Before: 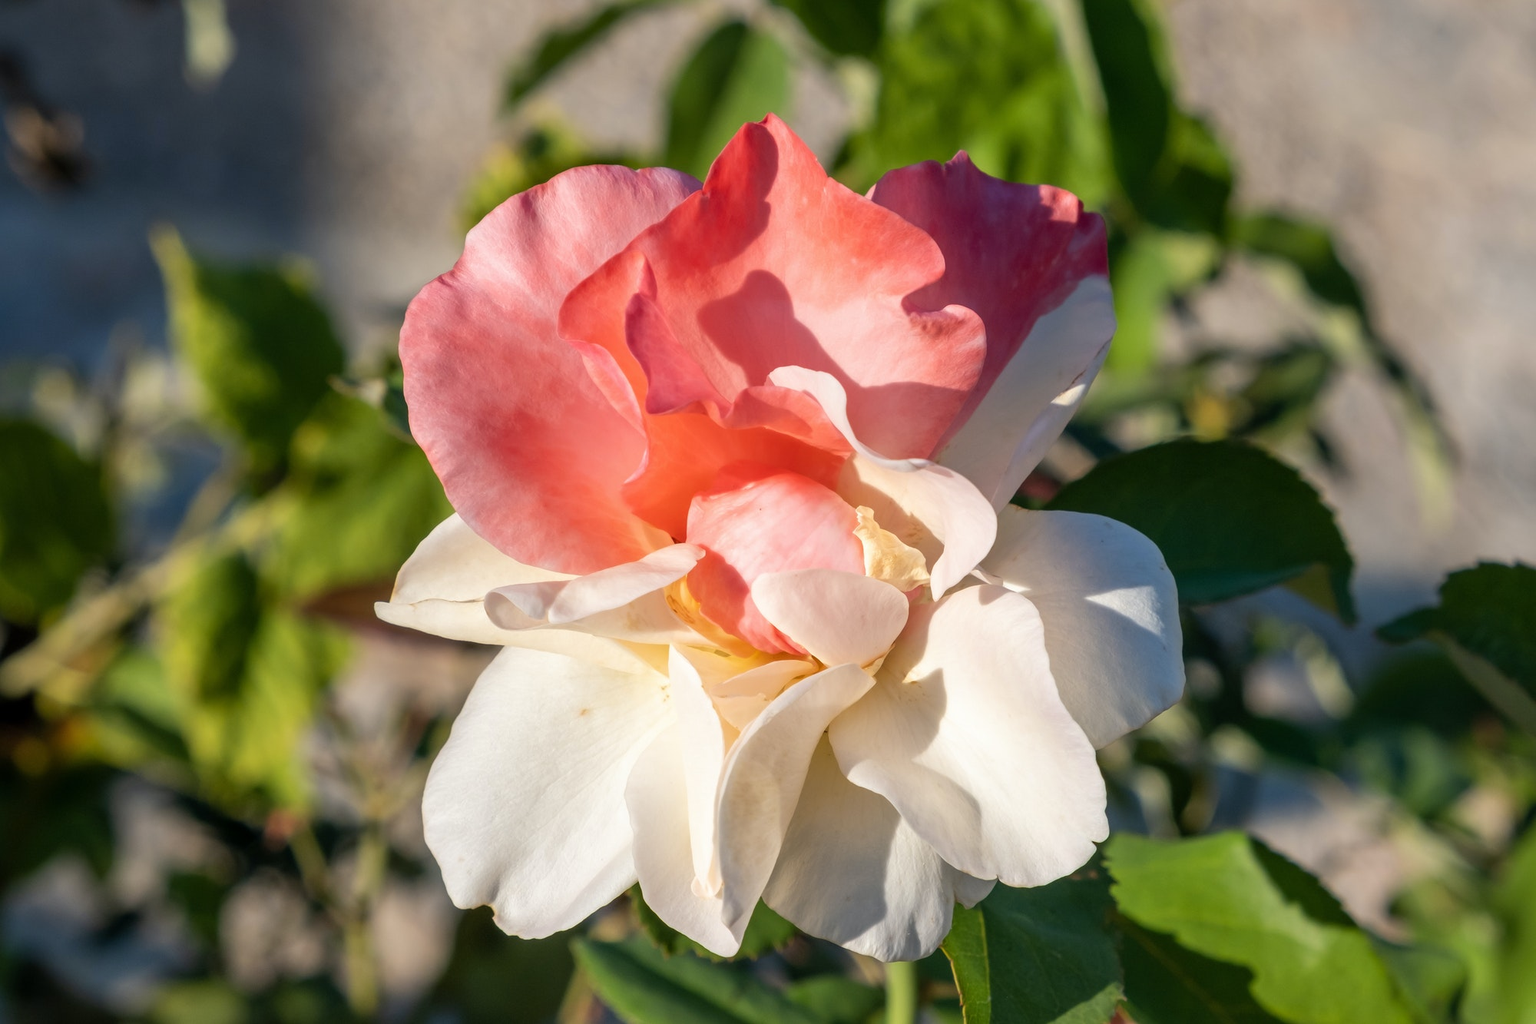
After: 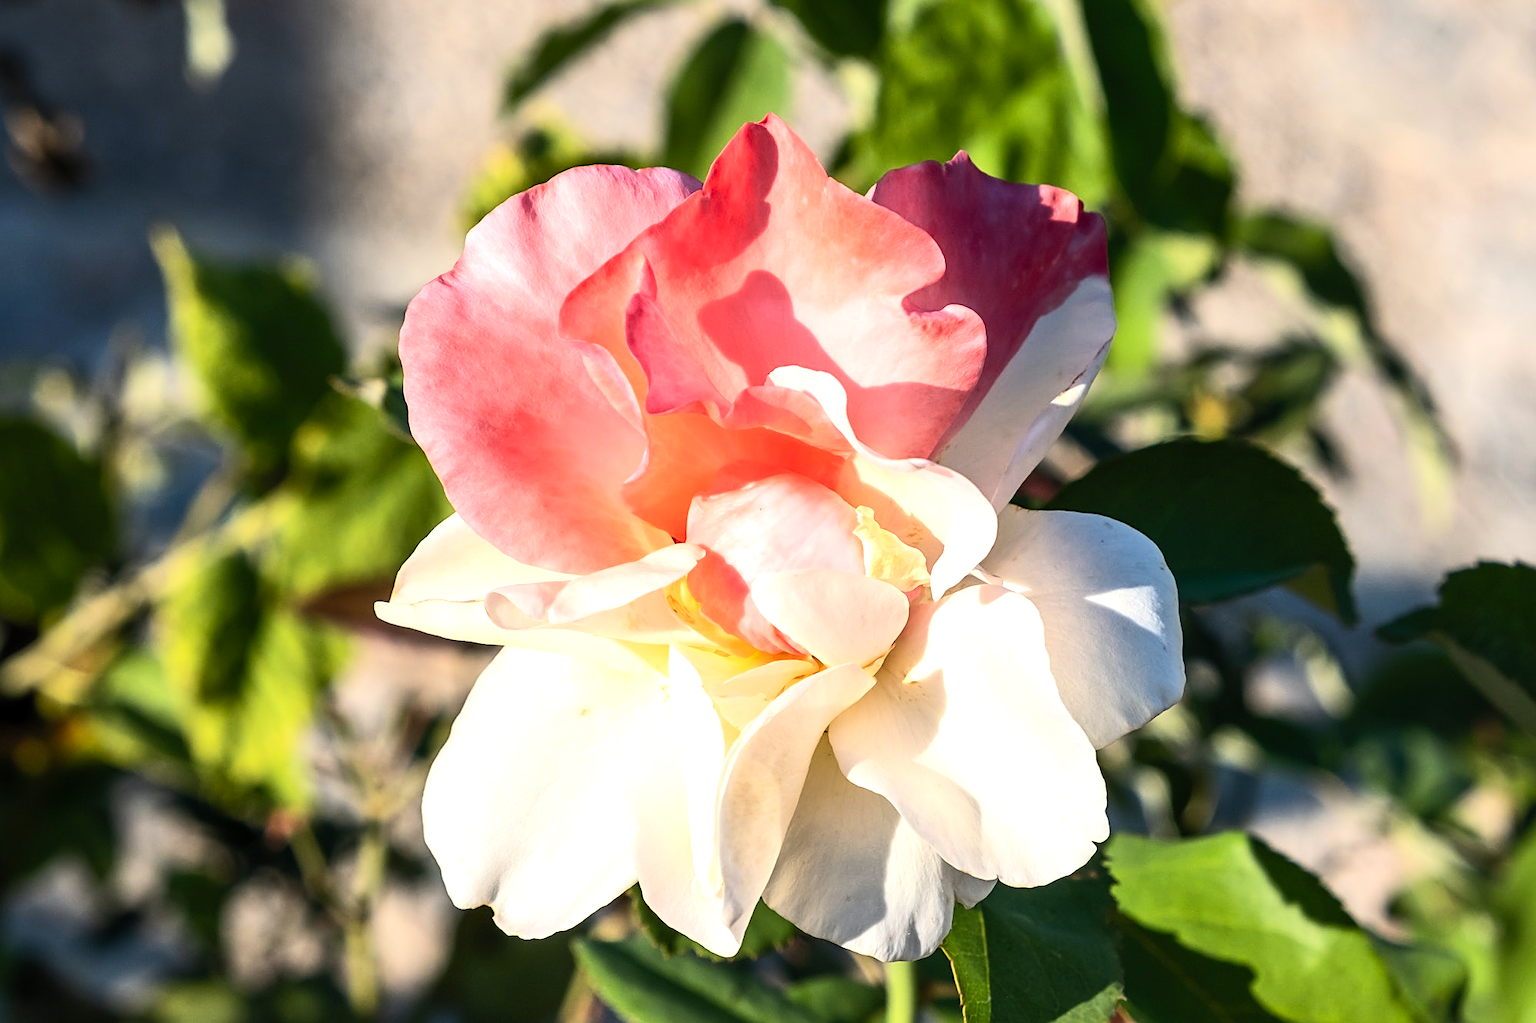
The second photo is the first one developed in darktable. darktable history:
sharpen: on, module defaults
tone equalizer: -8 EV -0.79 EV, -7 EV -0.68 EV, -6 EV -0.561 EV, -5 EV -0.381 EV, -3 EV 0.402 EV, -2 EV 0.6 EV, -1 EV 0.685 EV, +0 EV 0.728 EV, edges refinement/feathering 500, mask exposure compensation -1.57 EV, preserve details no
contrast brightness saturation: contrast 0.199, brightness 0.143, saturation 0.144
